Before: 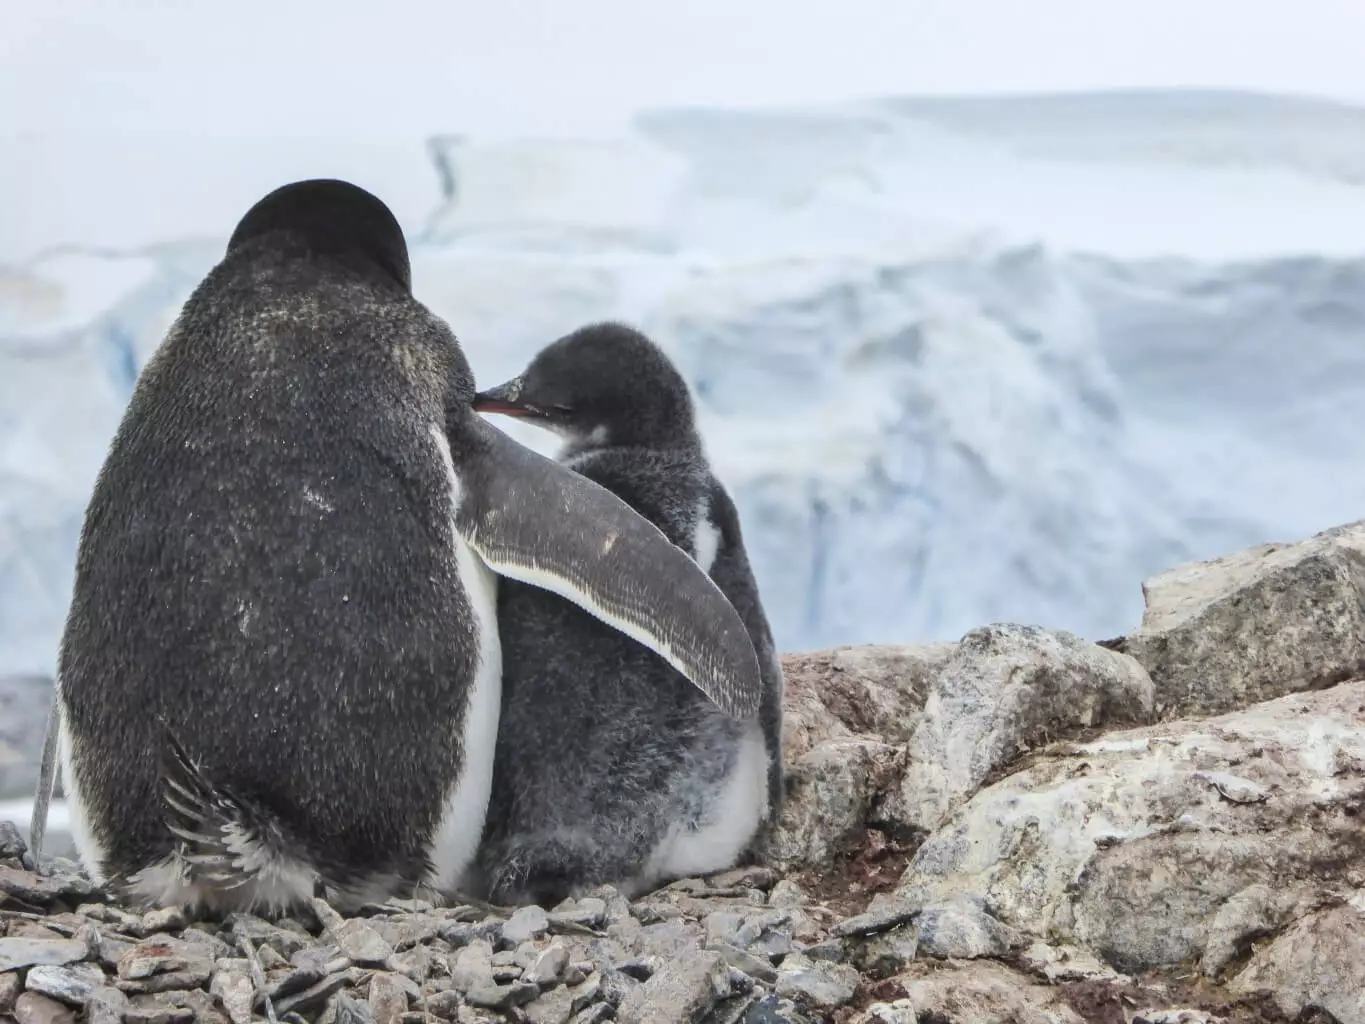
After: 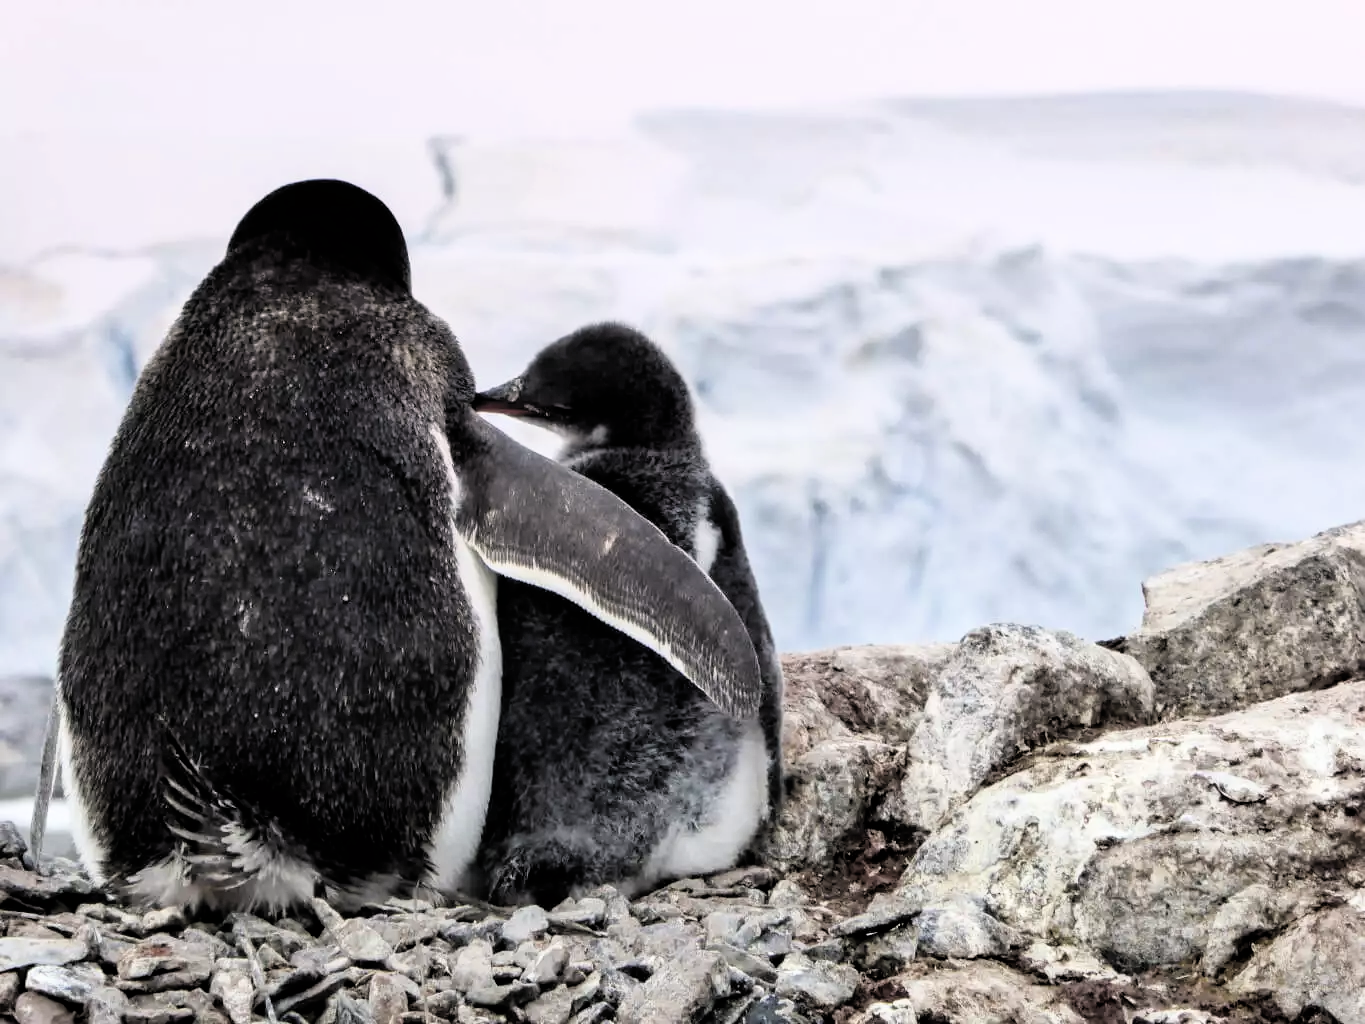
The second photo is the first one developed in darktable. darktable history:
filmic rgb: black relative exposure -3.57 EV, white relative exposure 2.29 EV, hardness 3.41
graduated density: density 0.38 EV, hardness 21%, rotation -6.11°, saturation 32%
